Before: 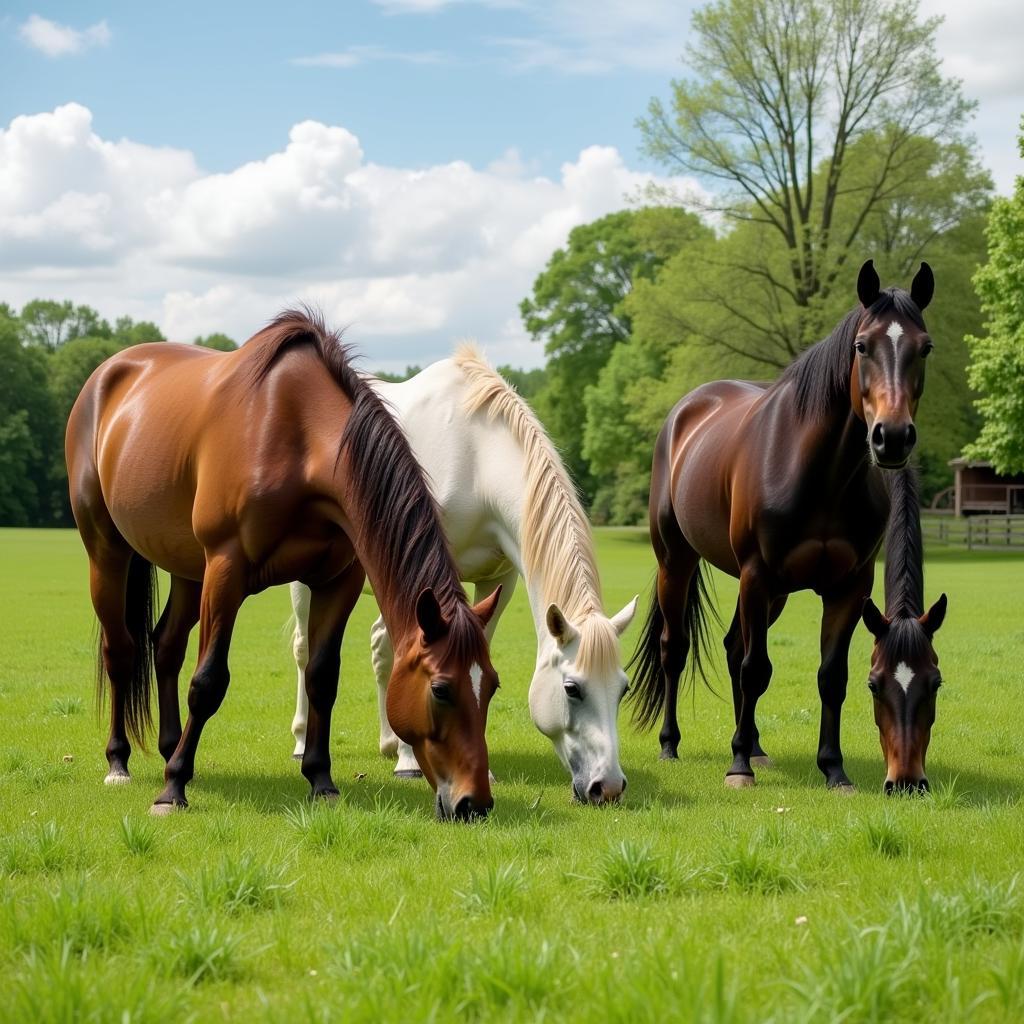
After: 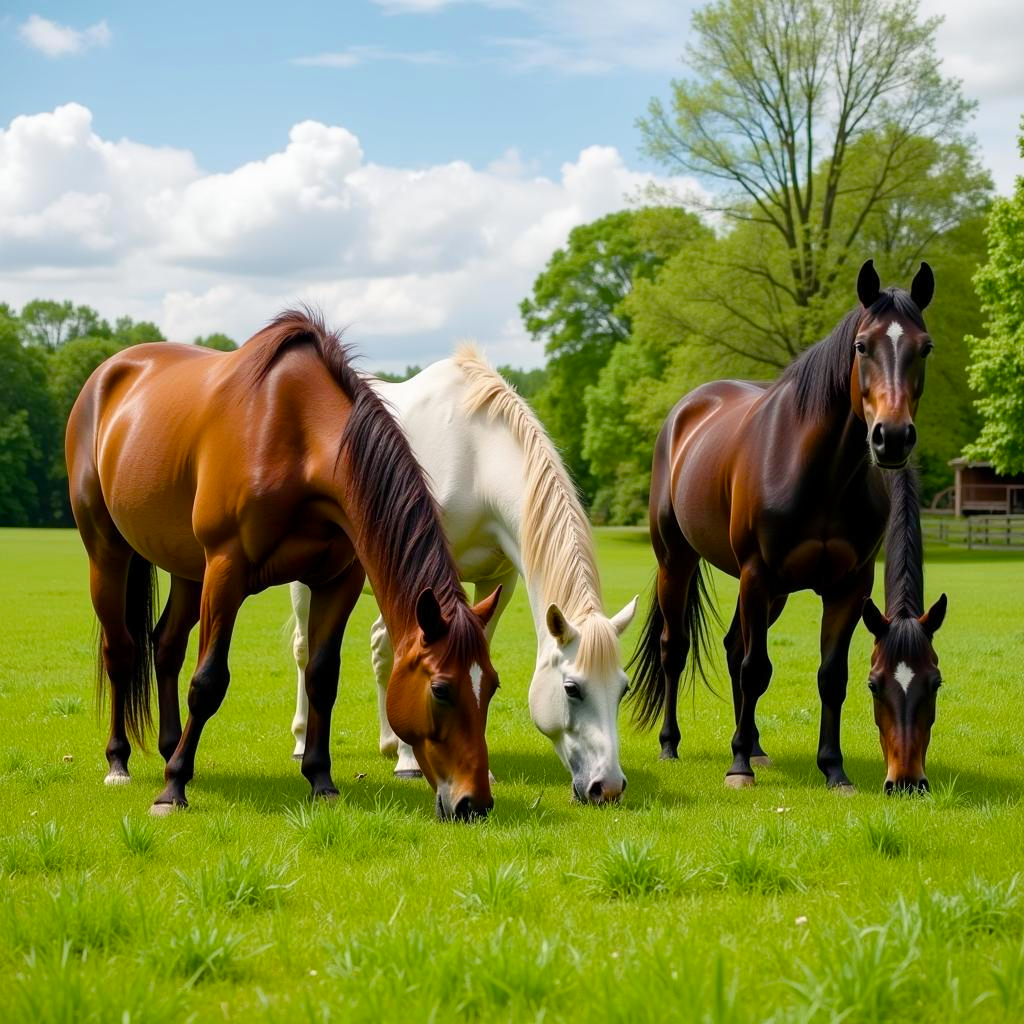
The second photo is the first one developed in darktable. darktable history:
color balance rgb: linear chroma grading › global chroma 9.062%, perceptual saturation grading › global saturation 20%, perceptual saturation grading › highlights -25.283%, perceptual saturation grading › shadows 24.55%
